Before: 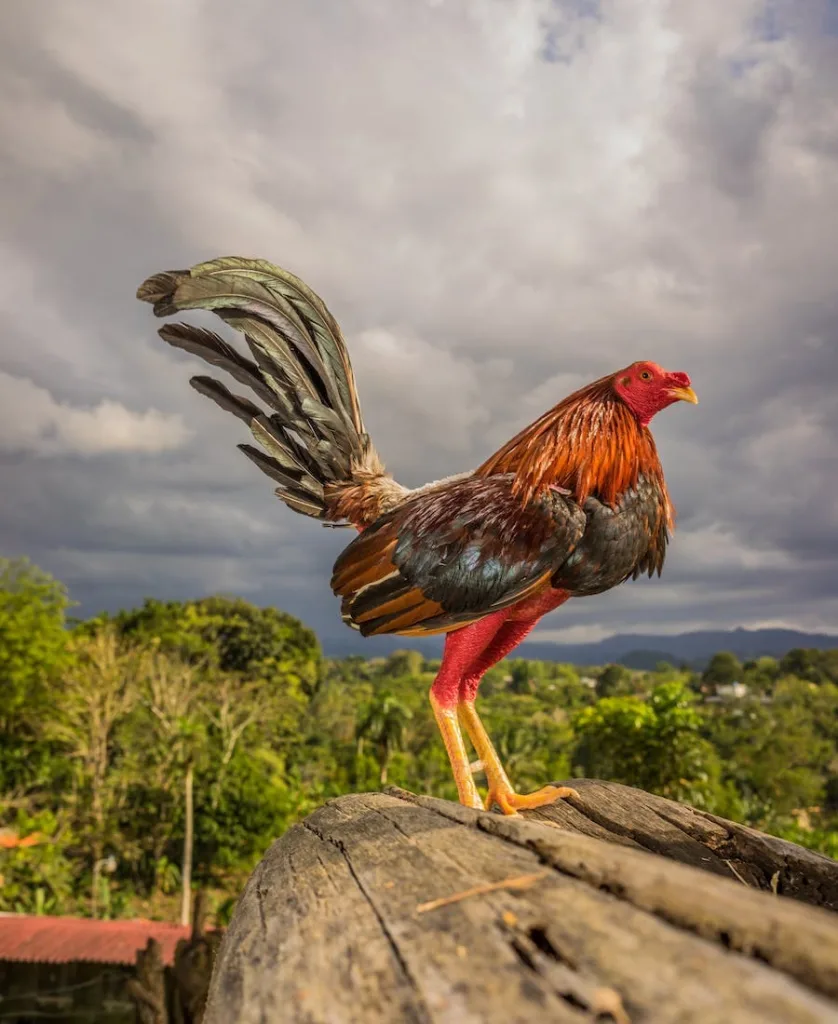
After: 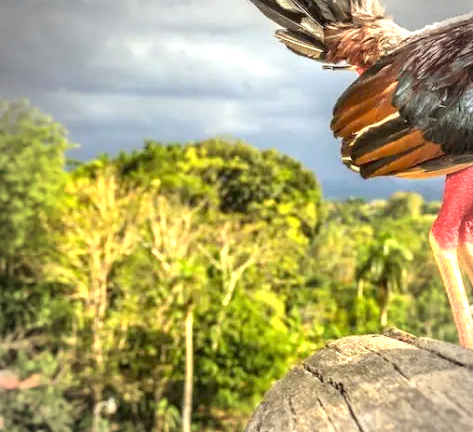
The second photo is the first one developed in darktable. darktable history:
color calibration: illuminant Planckian (black body), x 0.352, y 0.352, temperature 4760.53 K
exposure: black level correction 0.001, exposure 1.65 EV, compensate highlight preservation false
crop: top 44.743%, right 43.449%, bottom 13.03%
vignetting: fall-off start 71.71%
